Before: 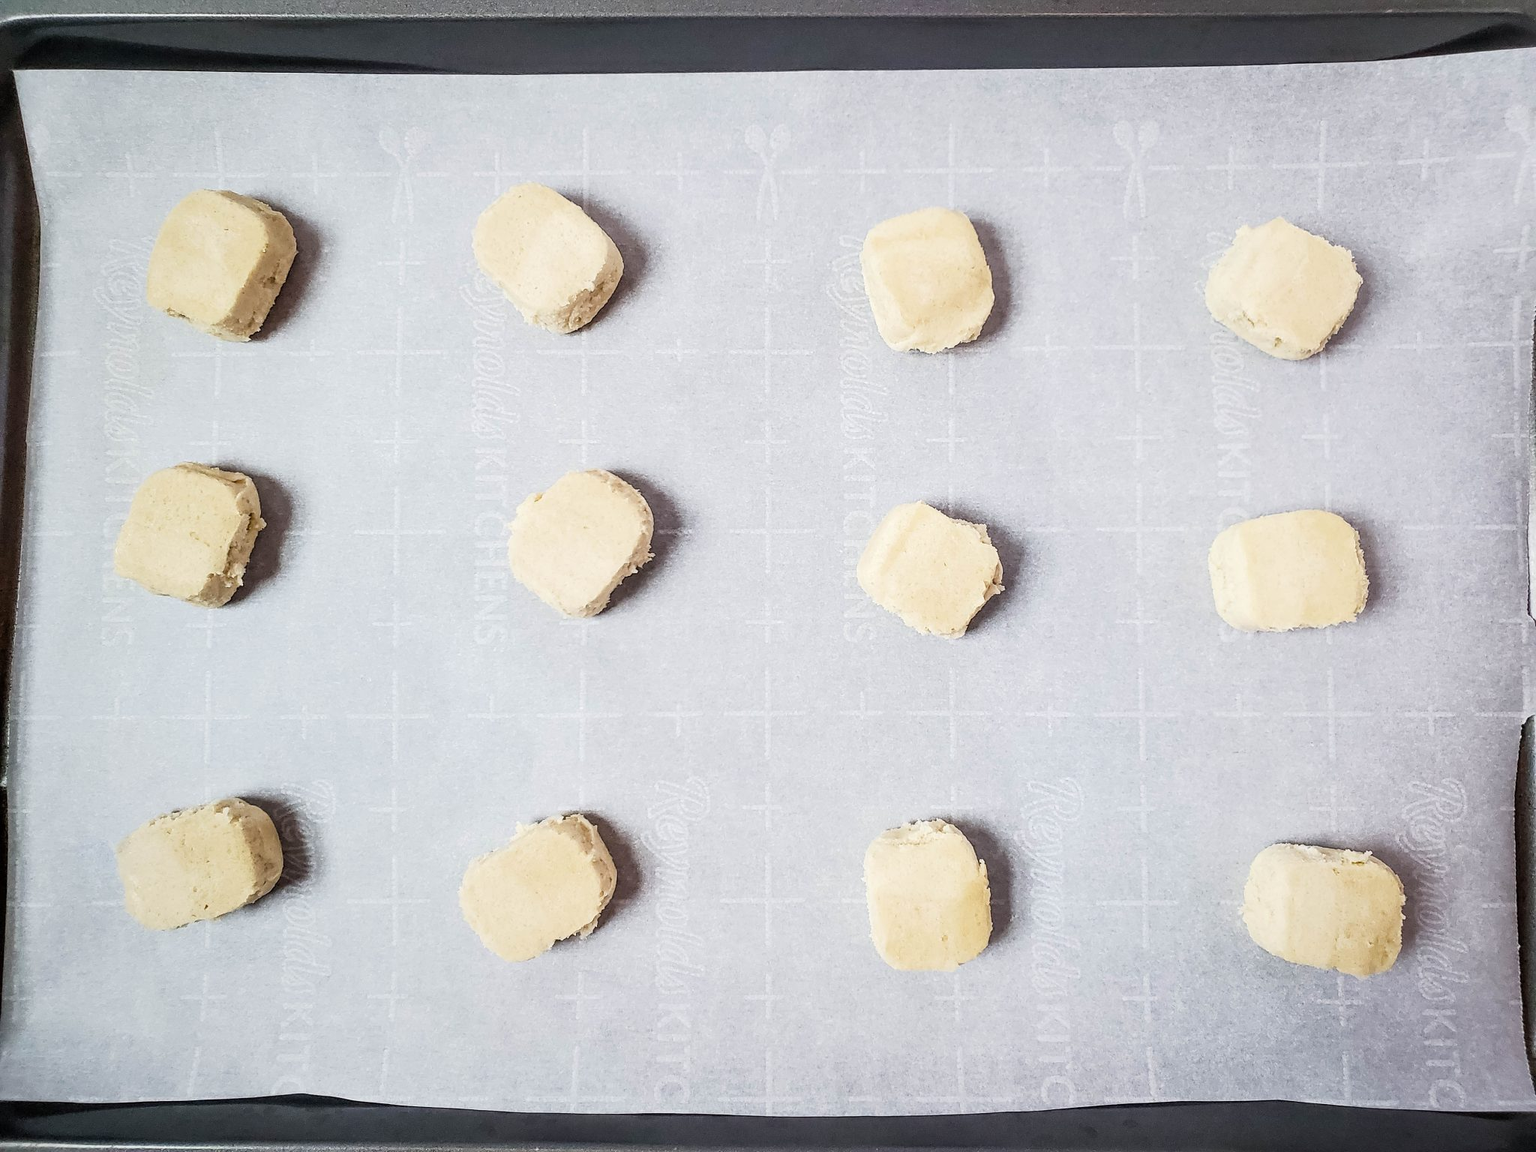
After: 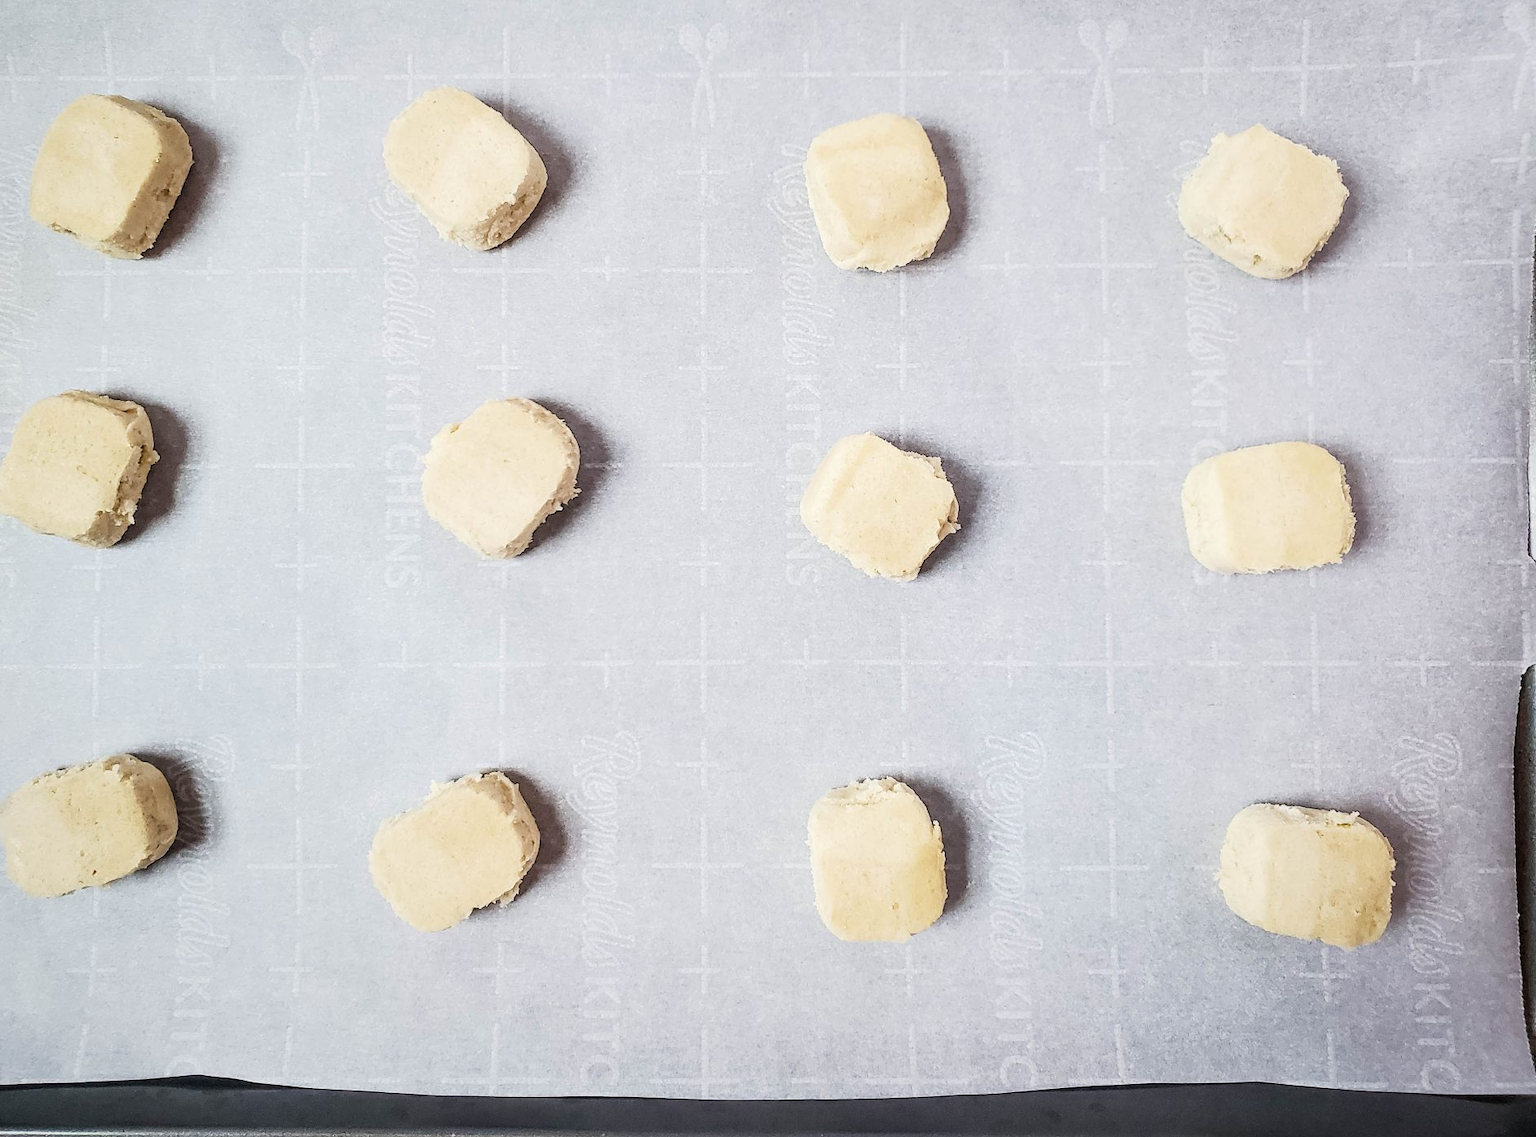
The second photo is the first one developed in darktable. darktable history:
crop and rotate: left 7.807%, top 8.946%
